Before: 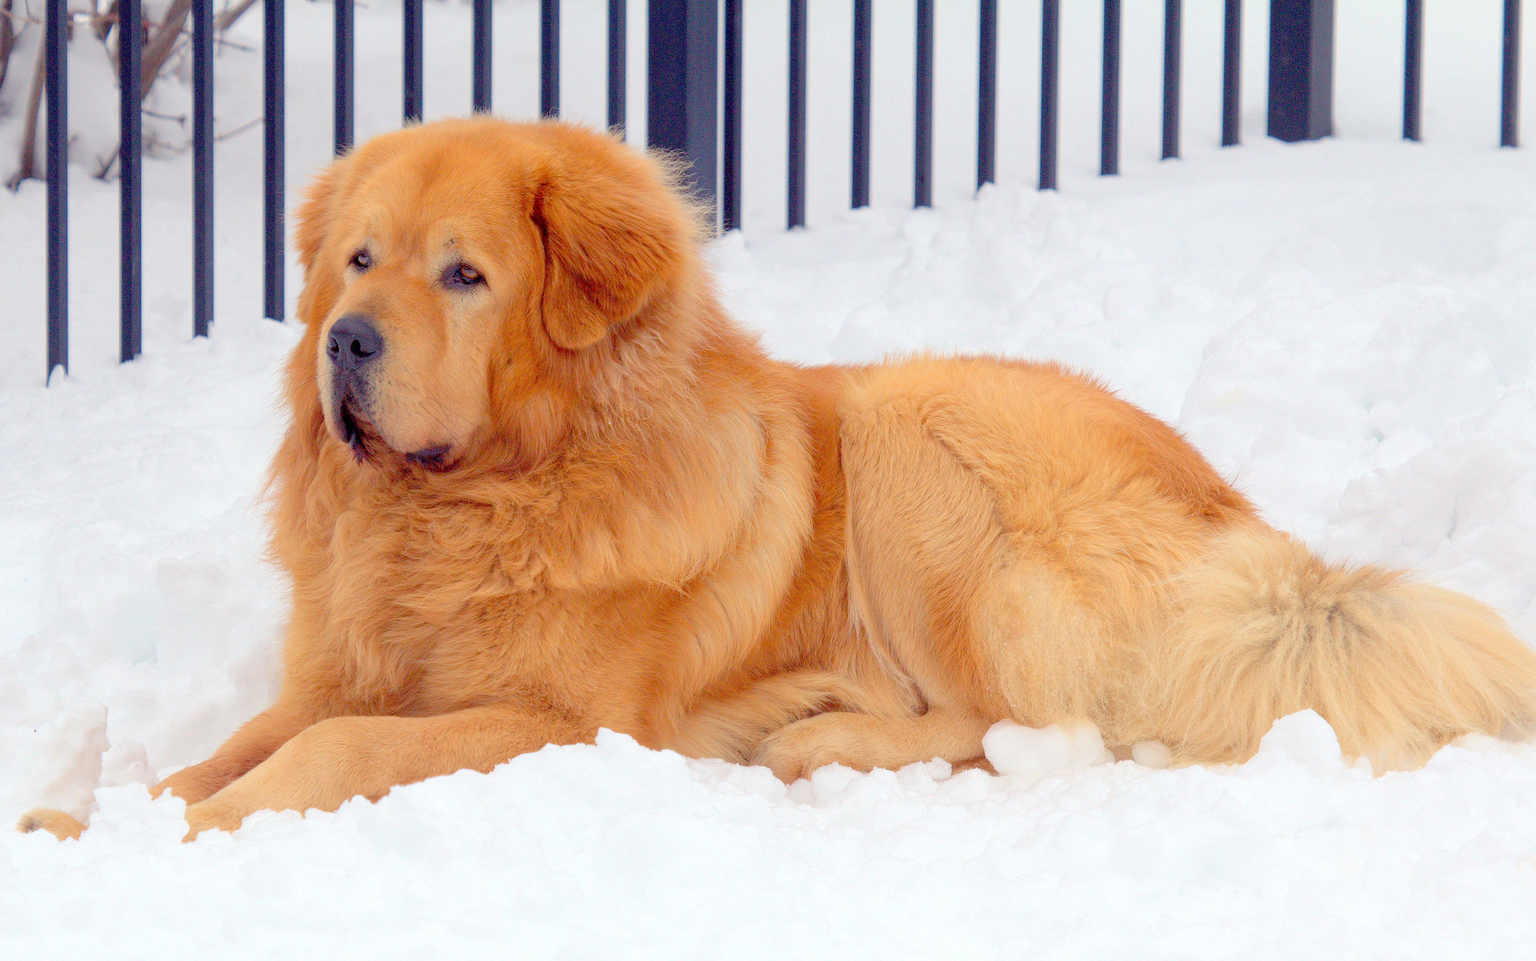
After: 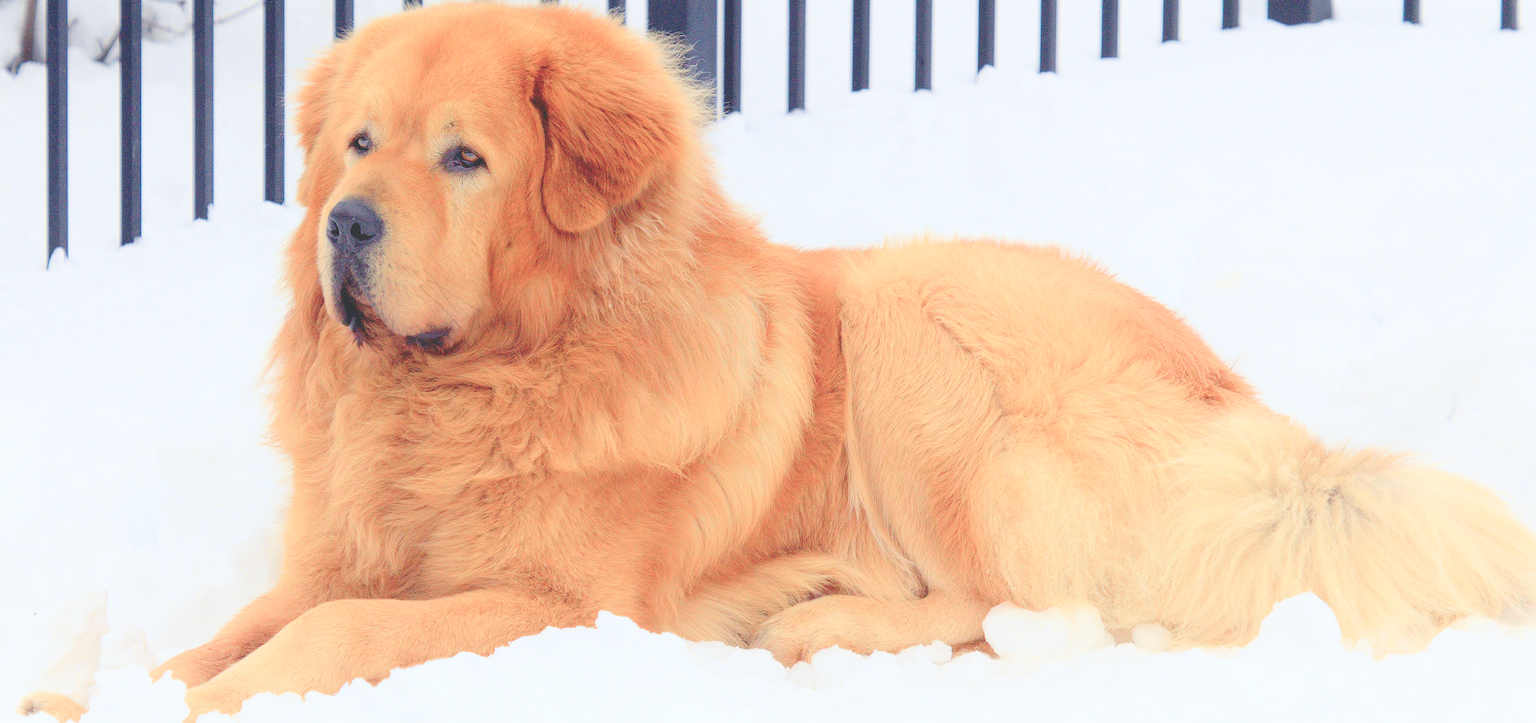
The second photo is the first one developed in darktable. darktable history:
tone curve: curves: ch0 [(0, 0.039) (0.104, 0.103) (0.273, 0.267) (0.448, 0.487) (0.704, 0.761) (0.886, 0.922) (0.994, 0.971)]; ch1 [(0, 0) (0.335, 0.298) (0.446, 0.413) (0.485, 0.487) (0.515, 0.503) (0.566, 0.563) (0.641, 0.655) (1, 1)]; ch2 [(0, 0) (0.314, 0.301) (0.421, 0.411) (0.502, 0.494) (0.528, 0.54) (0.557, 0.559) (0.612, 0.62) (0.722, 0.686) (1, 1)], color space Lab, independent channels, preserve colors none
exposure: black level correction -0.04, exposure 0.059 EV, compensate highlight preservation false
shadows and highlights: shadows -1.32, highlights 38.66, shadows color adjustment 99.13%, highlights color adjustment 0.124%
crop and rotate: top 12.179%, bottom 12.505%
